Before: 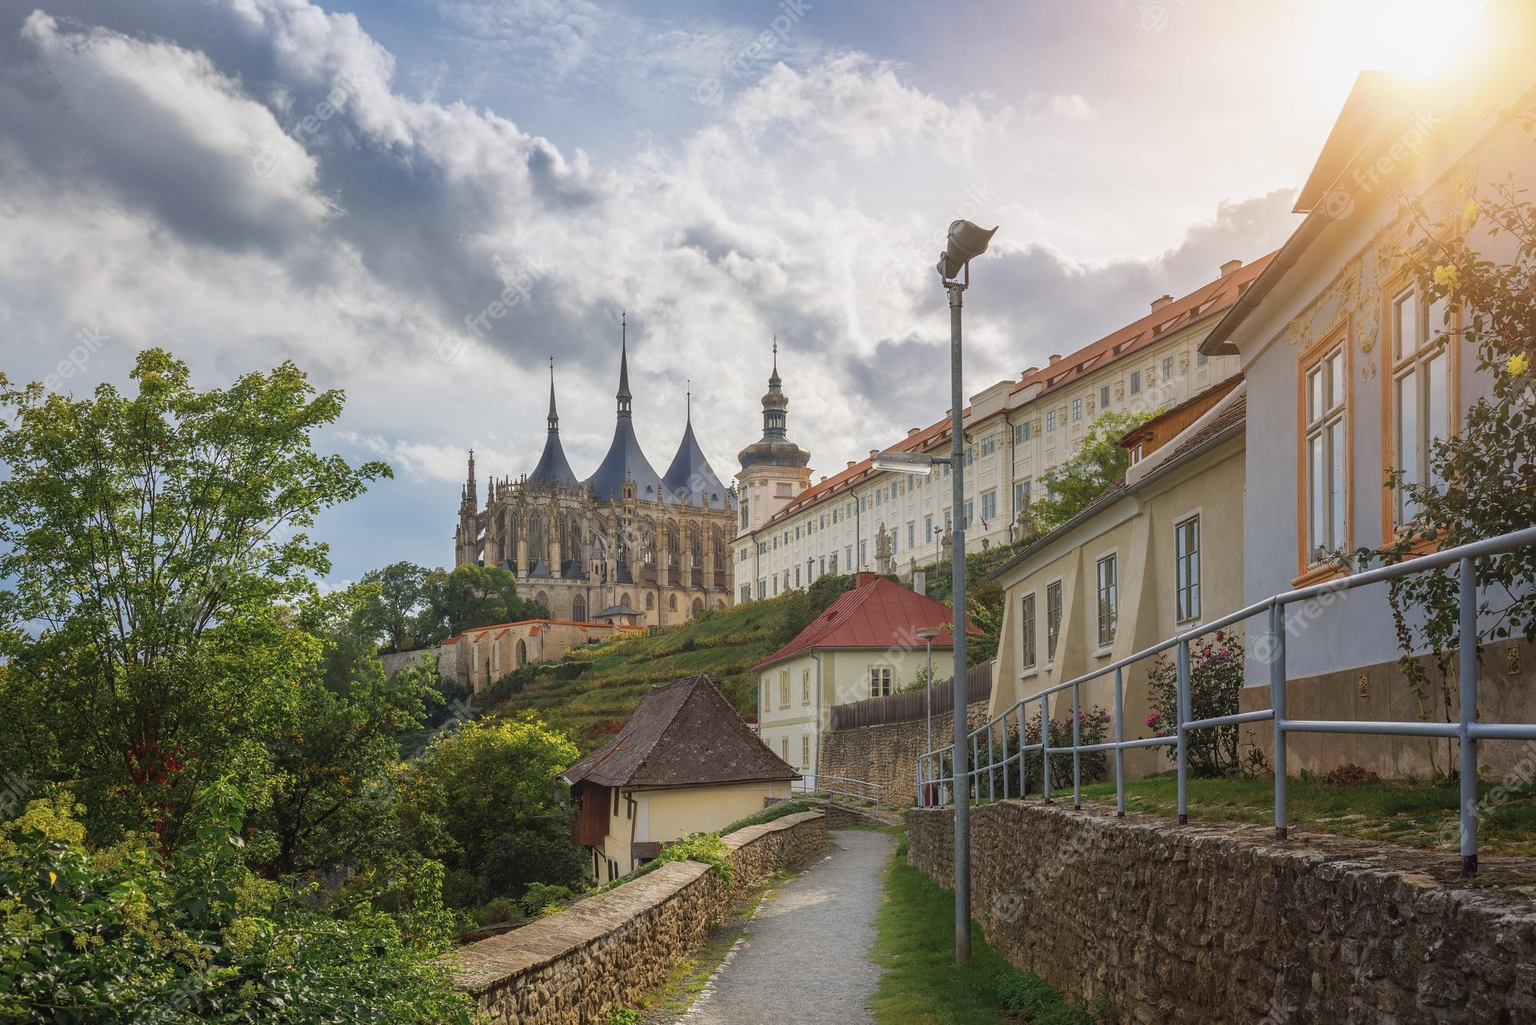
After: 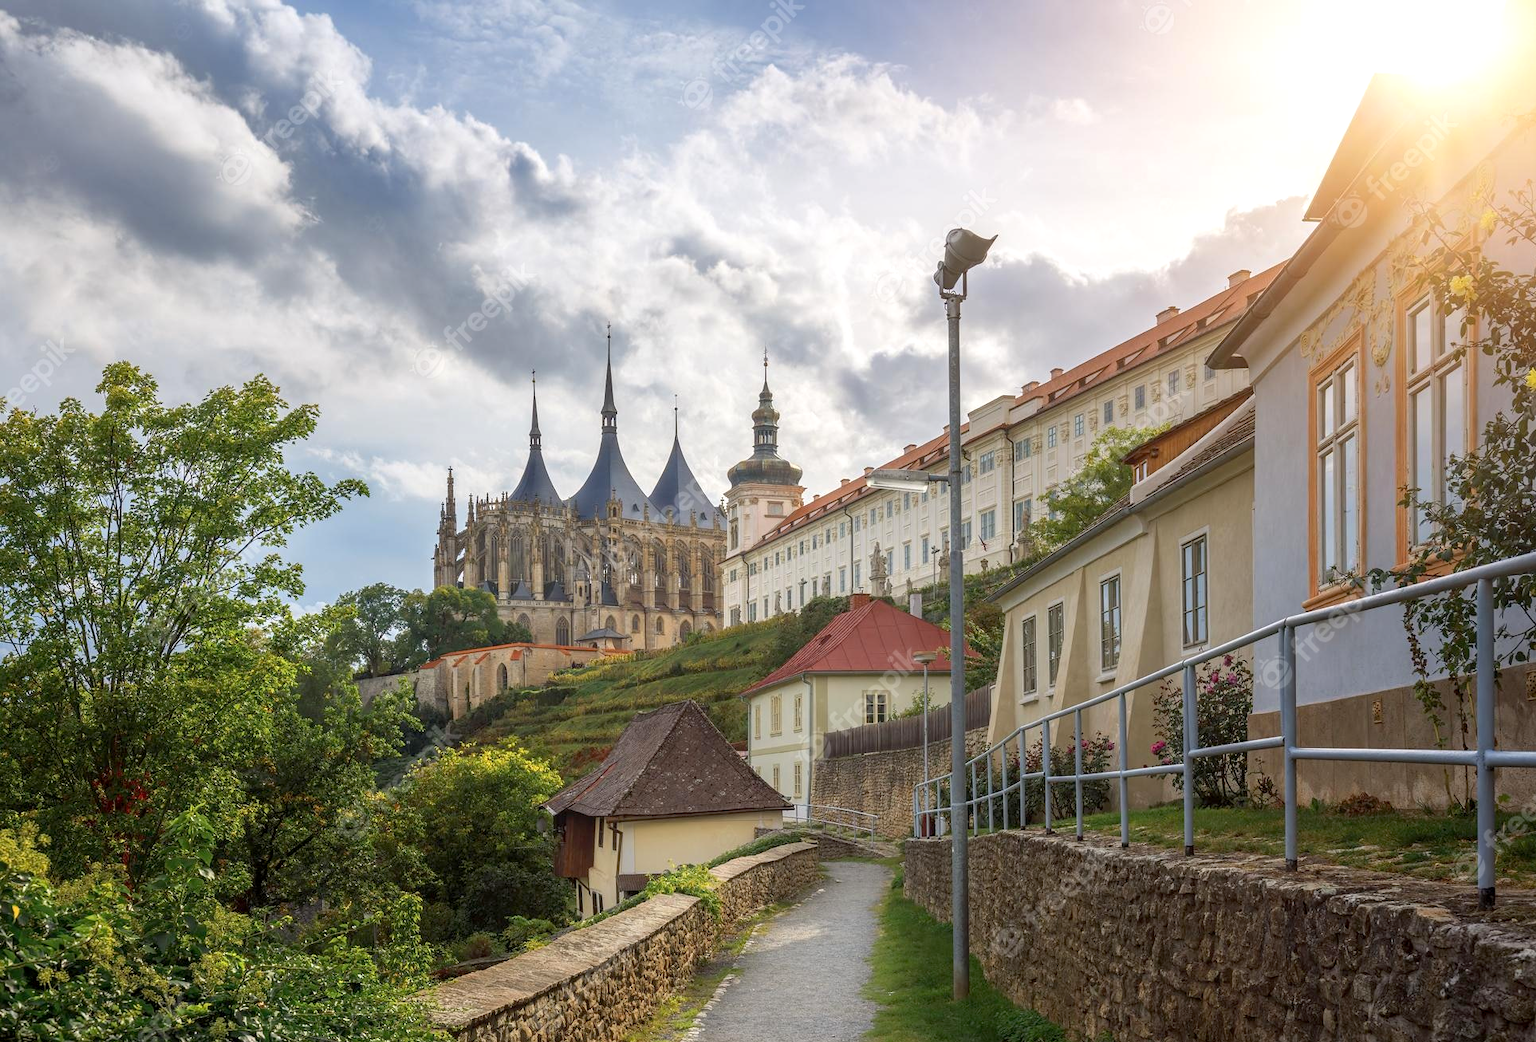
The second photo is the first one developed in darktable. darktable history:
crop and rotate: left 2.486%, right 1.182%, bottom 1.957%
exposure: black level correction 0.005, exposure 0.285 EV, compensate highlight preservation false
